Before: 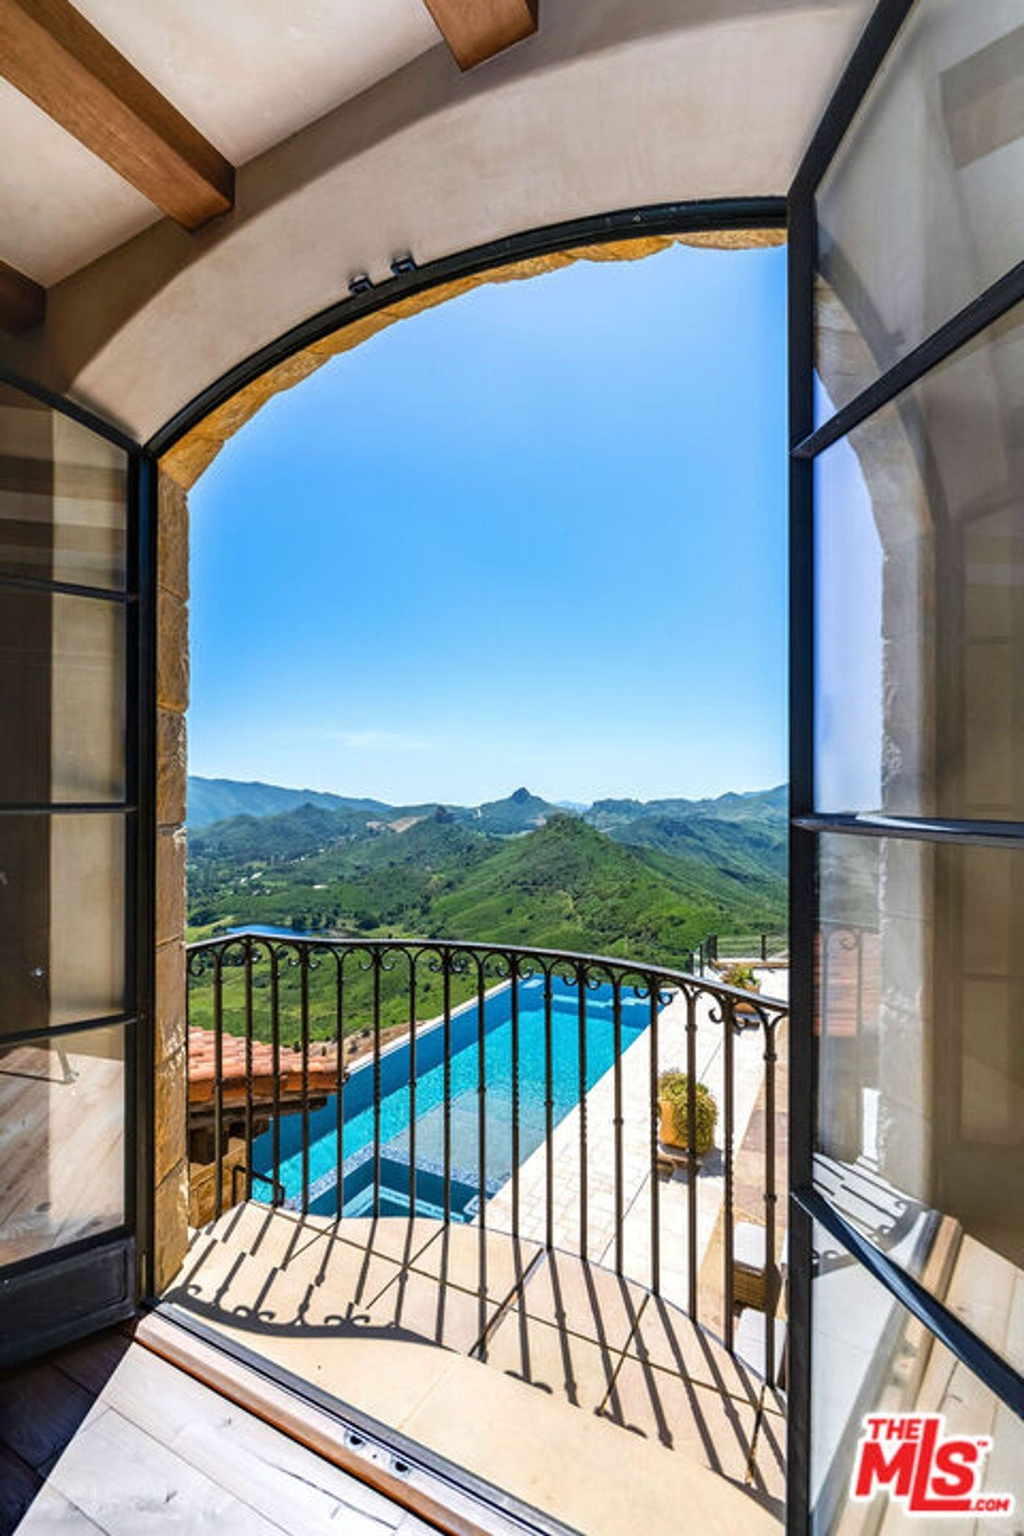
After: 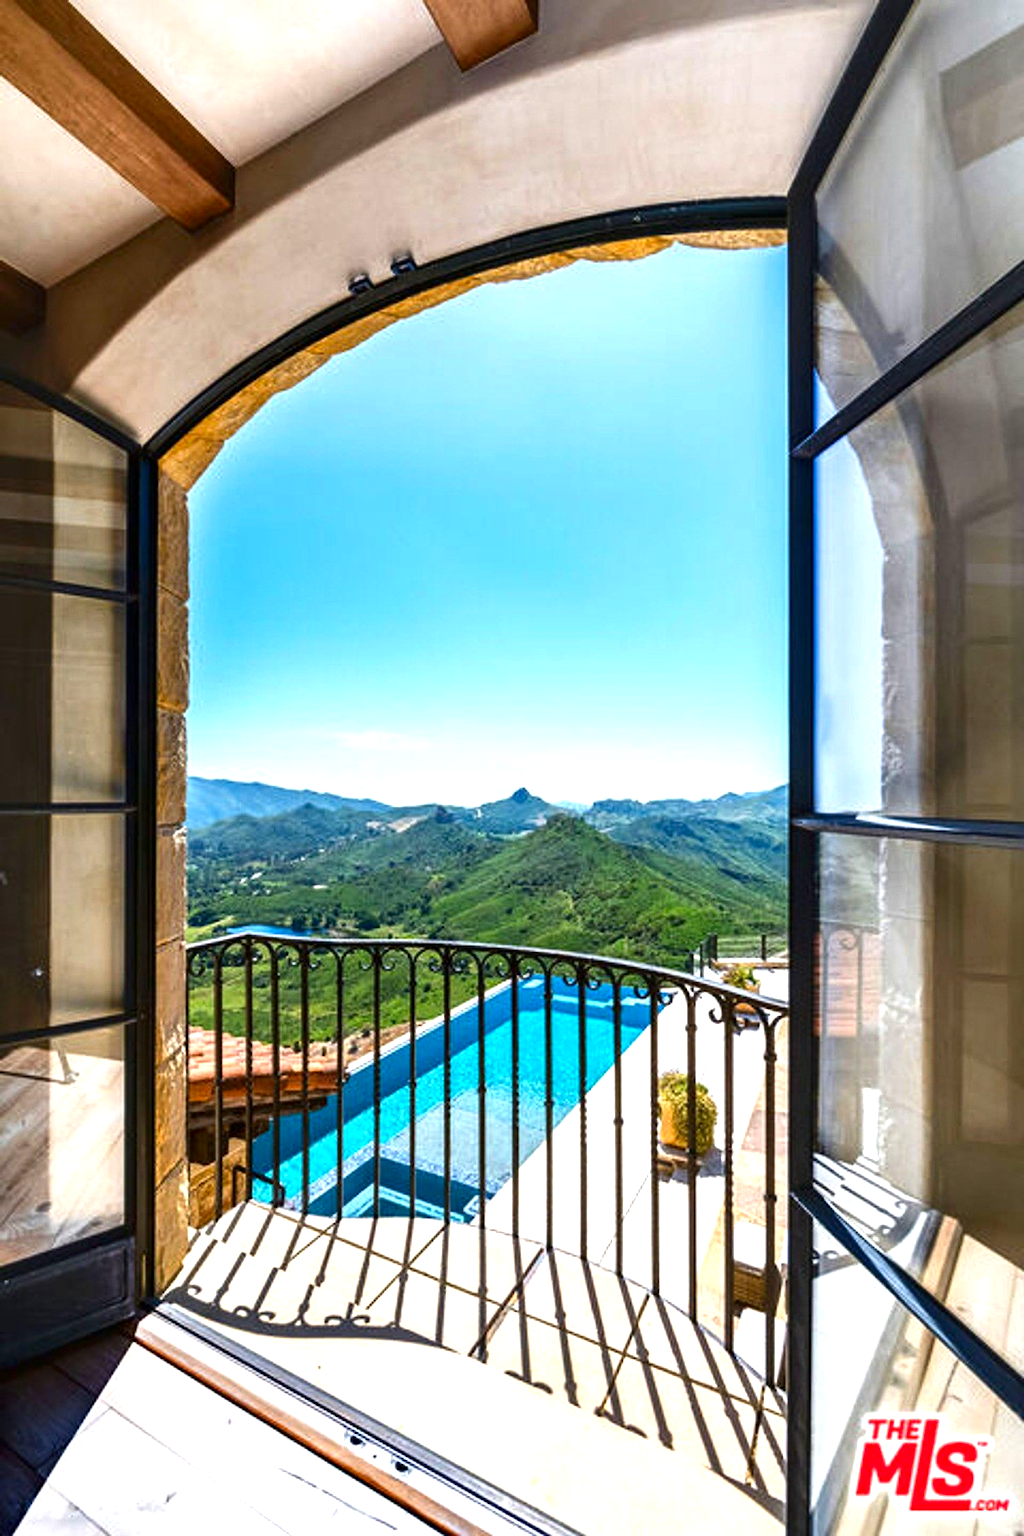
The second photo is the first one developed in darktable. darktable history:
exposure: black level correction 0, exposure 0.7 EV, compensate exposure bias true, compensate highlight preservation false
contrast brightness saturation: contrast 0.07, brightness -0.13, saturation 0.06
